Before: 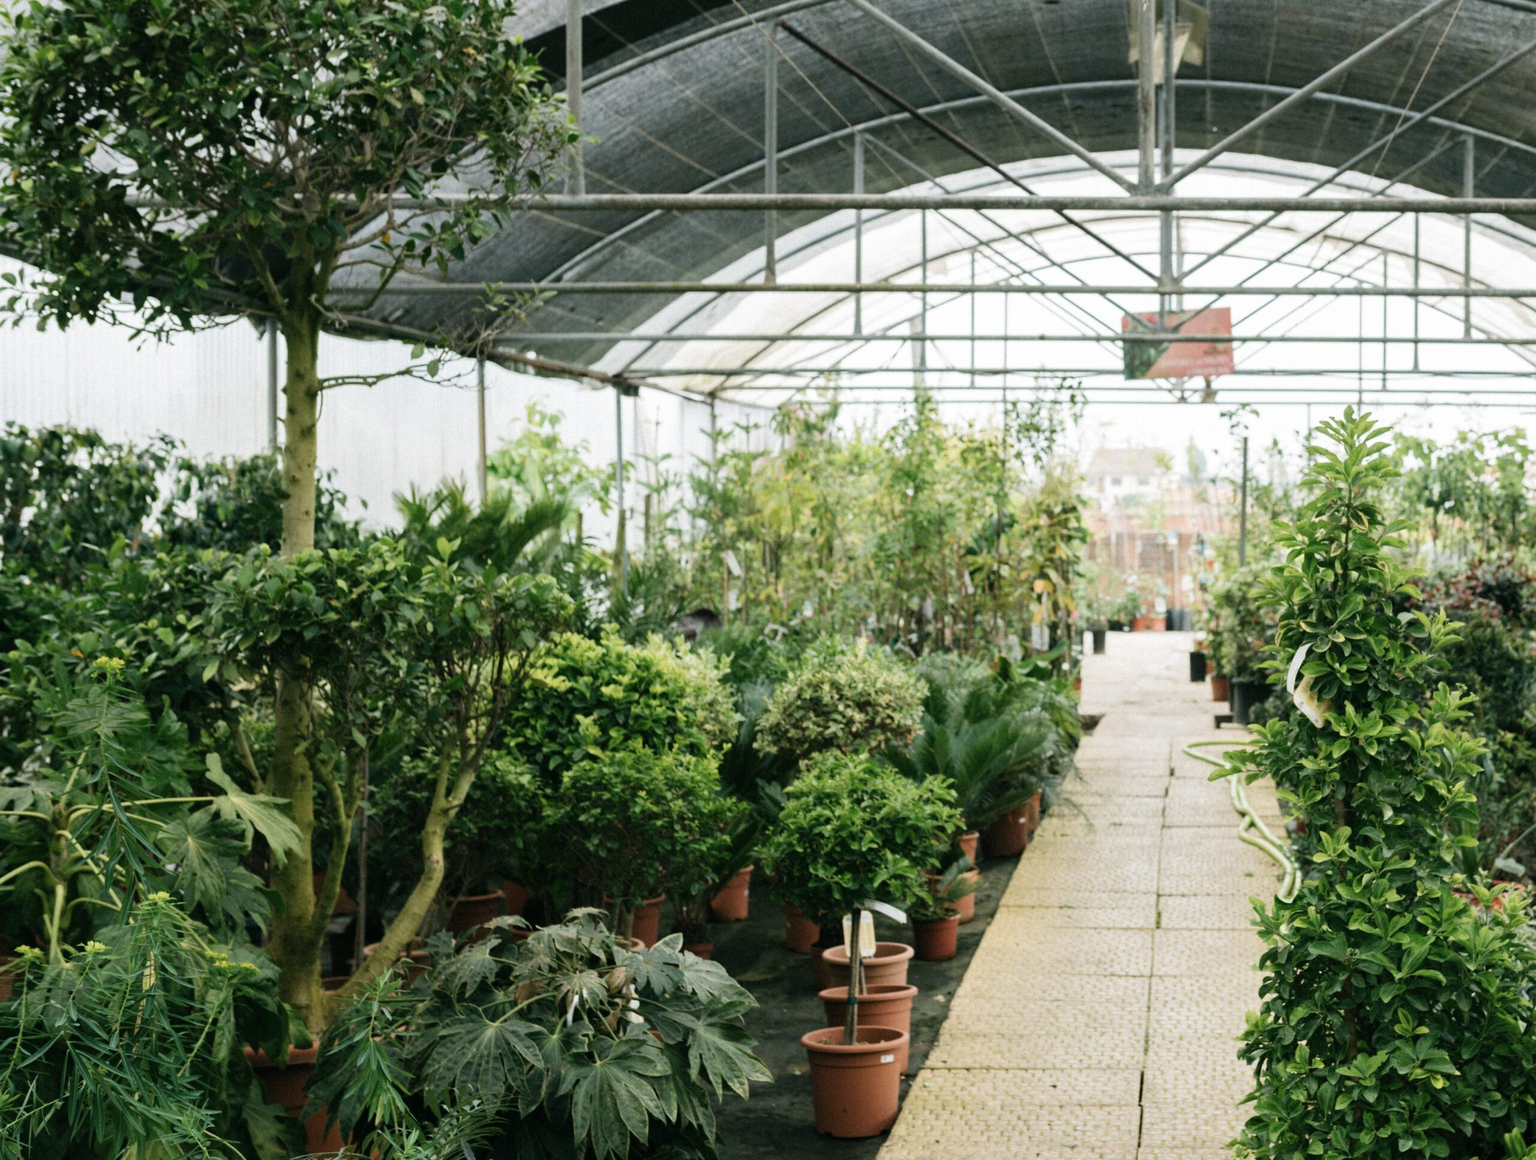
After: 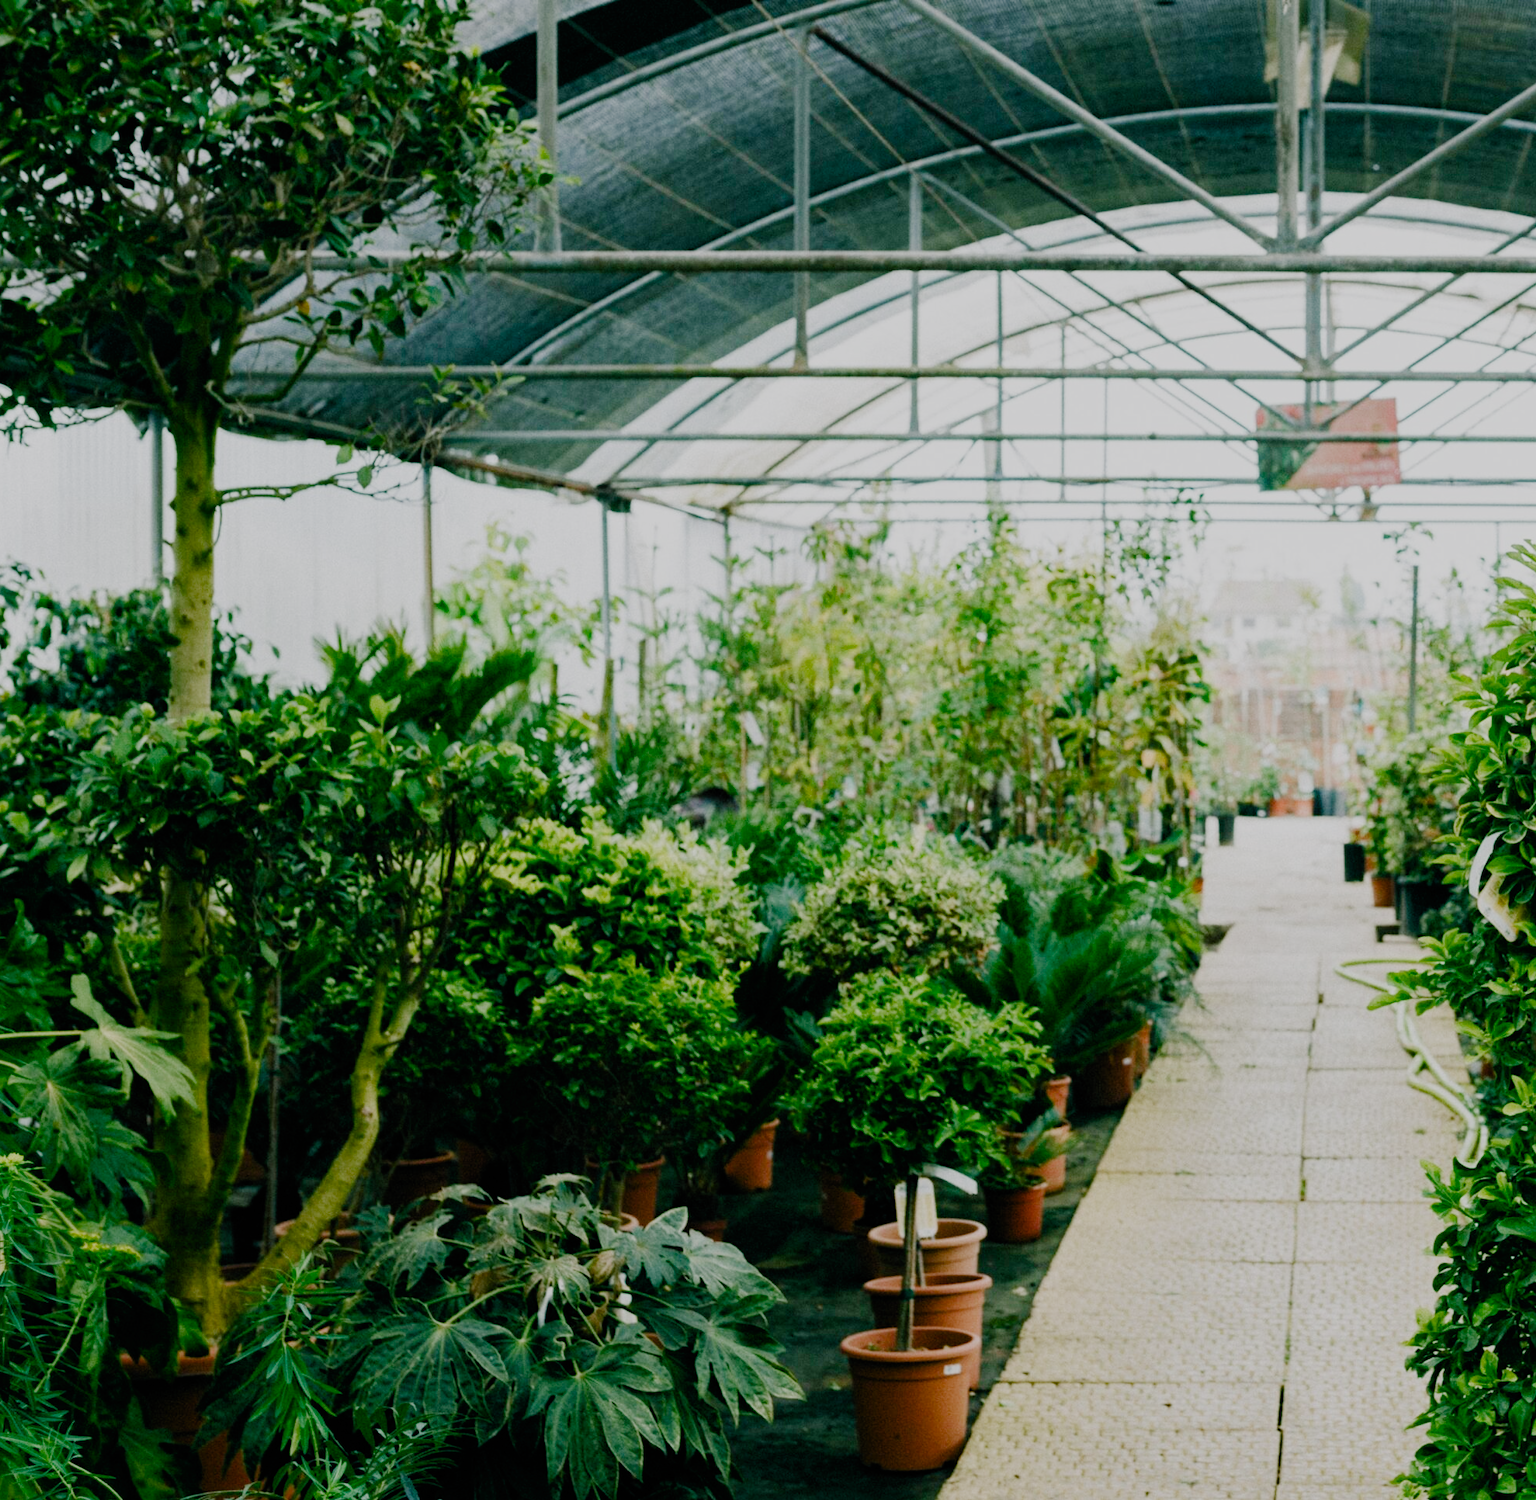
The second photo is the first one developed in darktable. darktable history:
filmic rgb: black relative exposure -7.65 EV, white relative exposure 4.56 EV, threshold 5.95 EV, hardness 3.61, preserve chrominance no, color science v5 (2021), contrast in shadows safe, contrast in highlights safe, enable highlight reconstruction true
color balance rgb: shadows lift › chroma 1.346%, shadows lift › hue 260.67°, power › luminance -7.984%, power › chroma 1.113%, power › hue 216.55°, perceptual saturation grading › global saturation 20%, perceptual saturation grading › highlights -48.924%, perceptual saturation grading › shadows 25.155%, global vibrance 39.354%
crop: left 9.844%, right 12.818%
